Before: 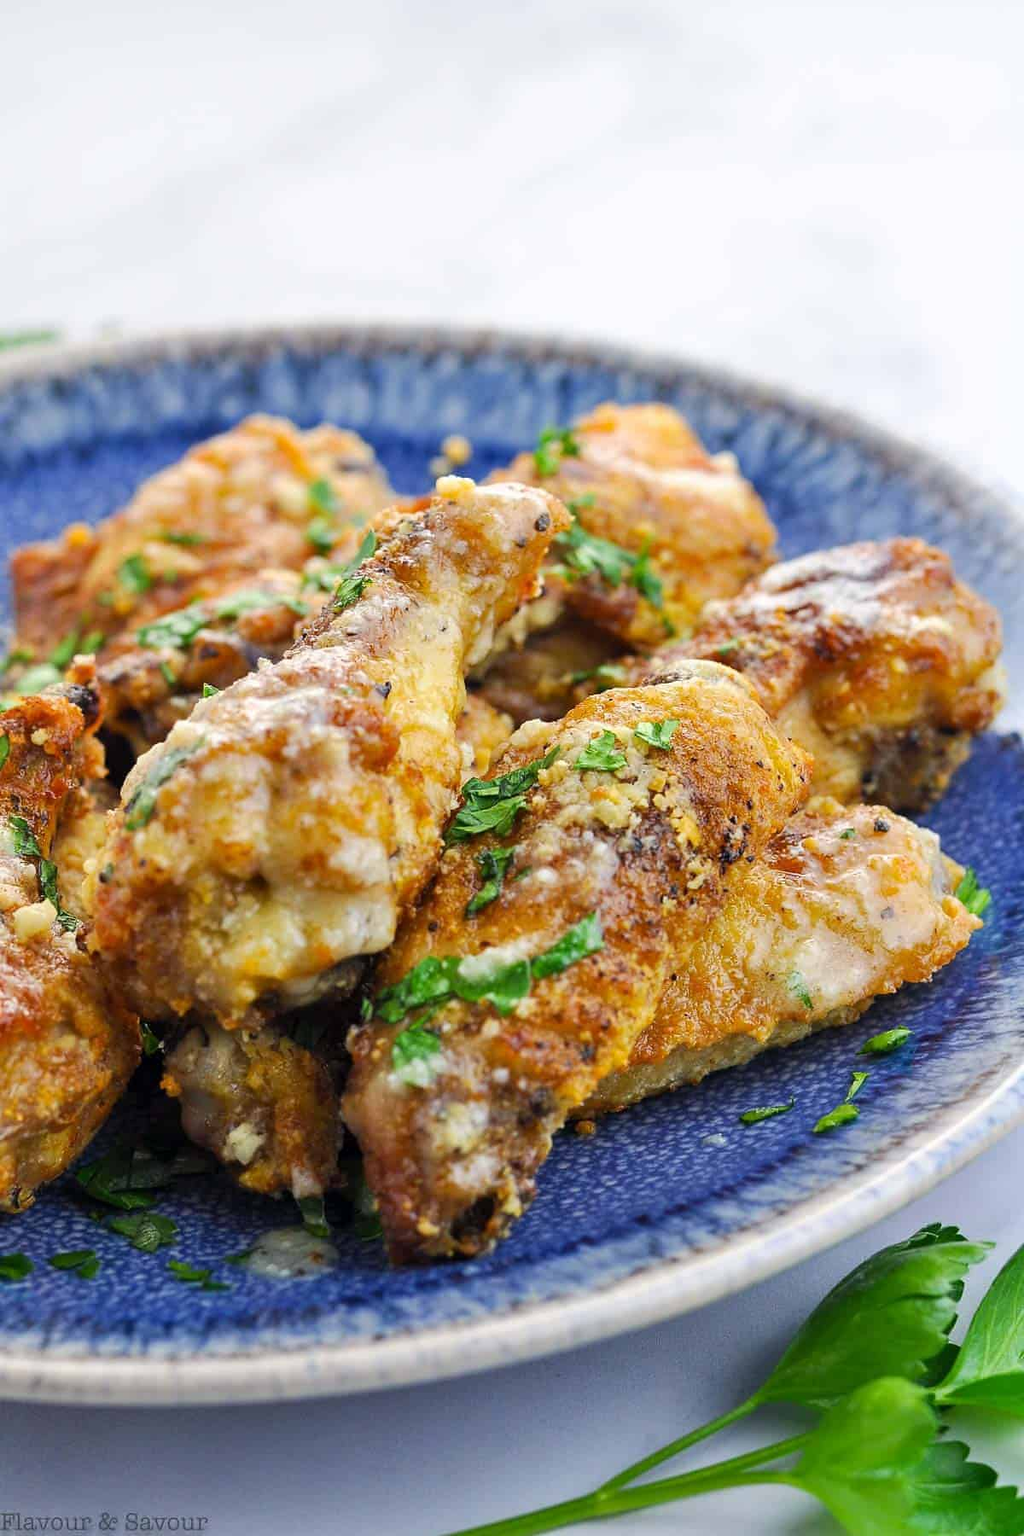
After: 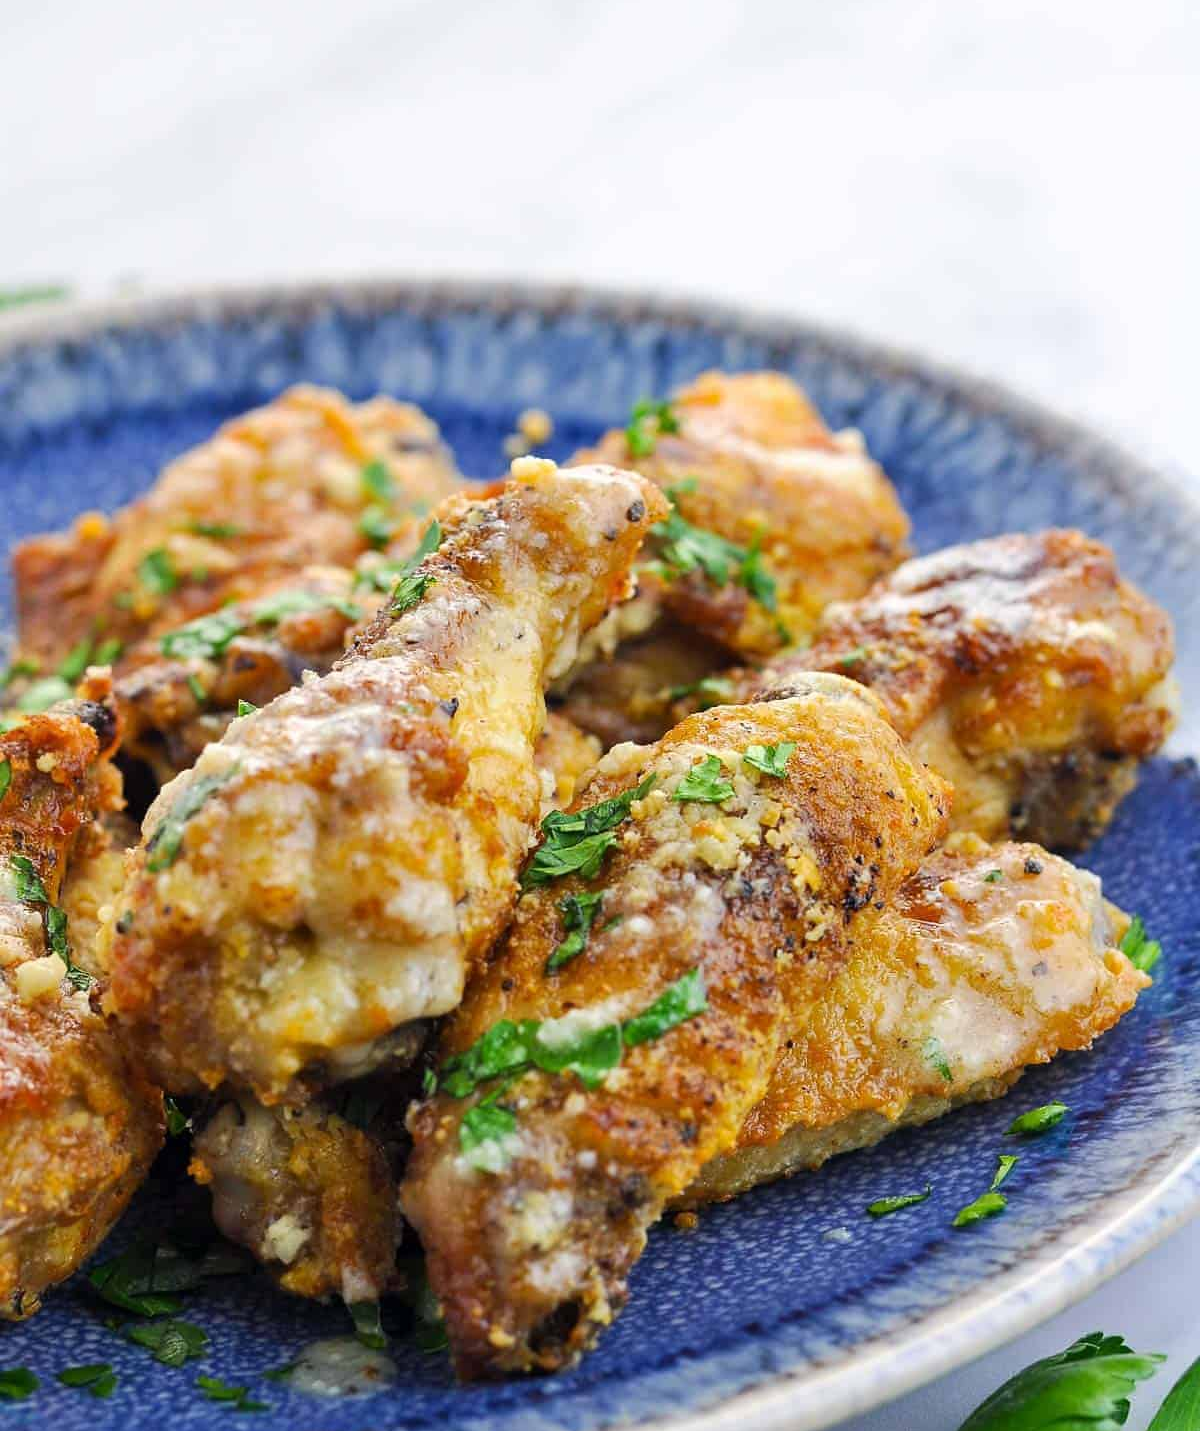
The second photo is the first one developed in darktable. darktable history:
crop and rotate: top 5.654%, bottom 14.819%
